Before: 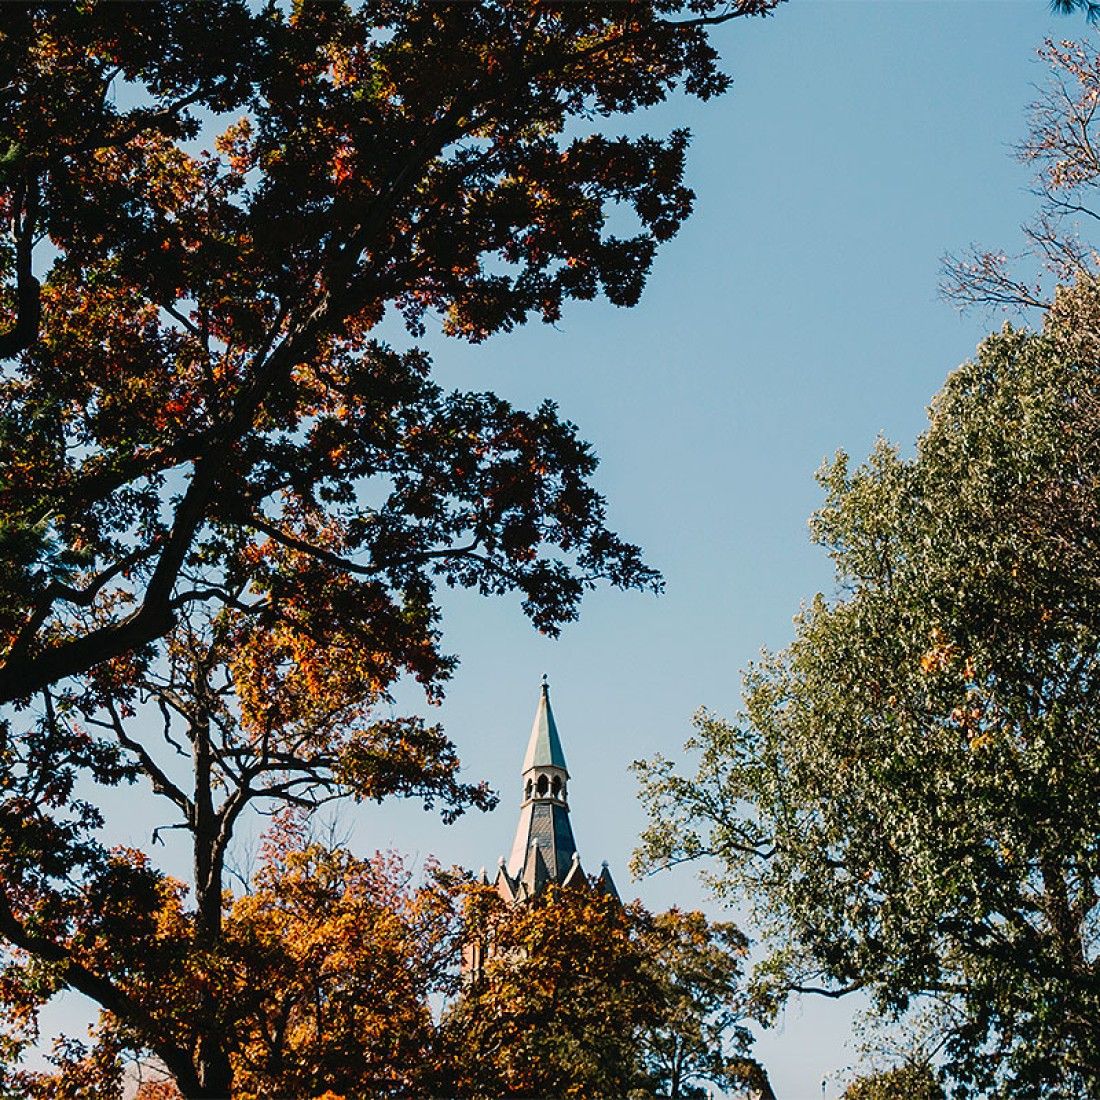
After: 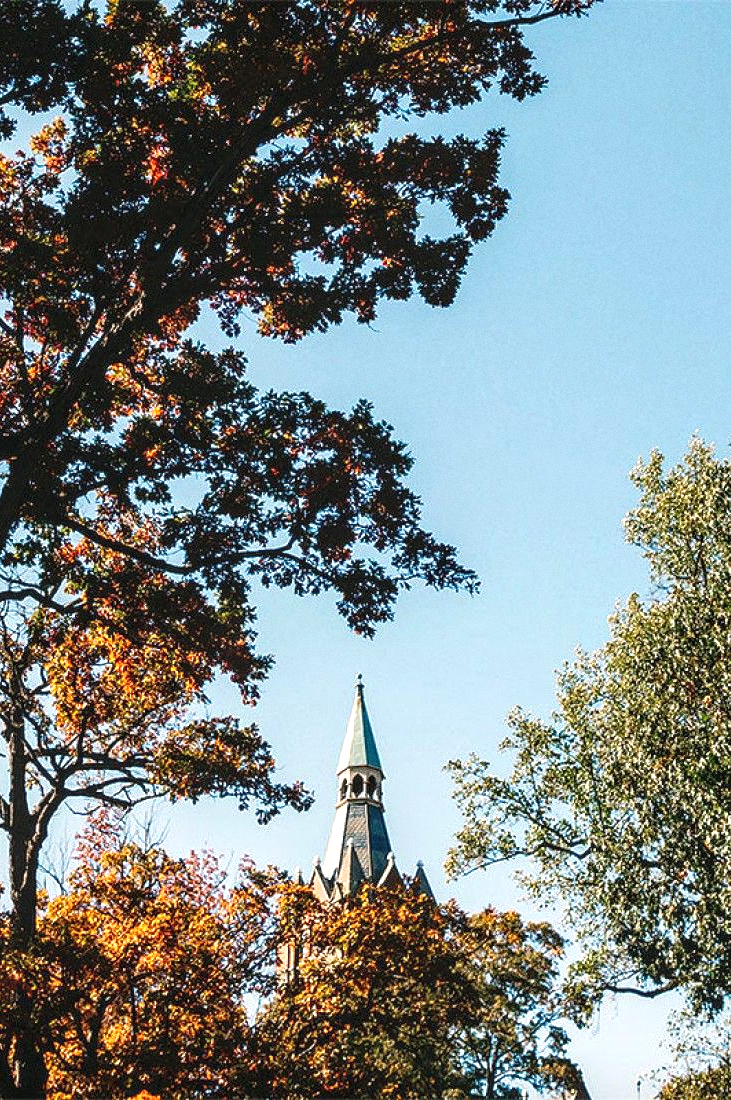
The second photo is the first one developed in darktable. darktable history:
exposure: exposure 0.722 EV, compensate highlight preservation false
crop: left 16.899%, right 16.556%
grain: coarseness 0.09 ISO
local contrast: on, module defaults
